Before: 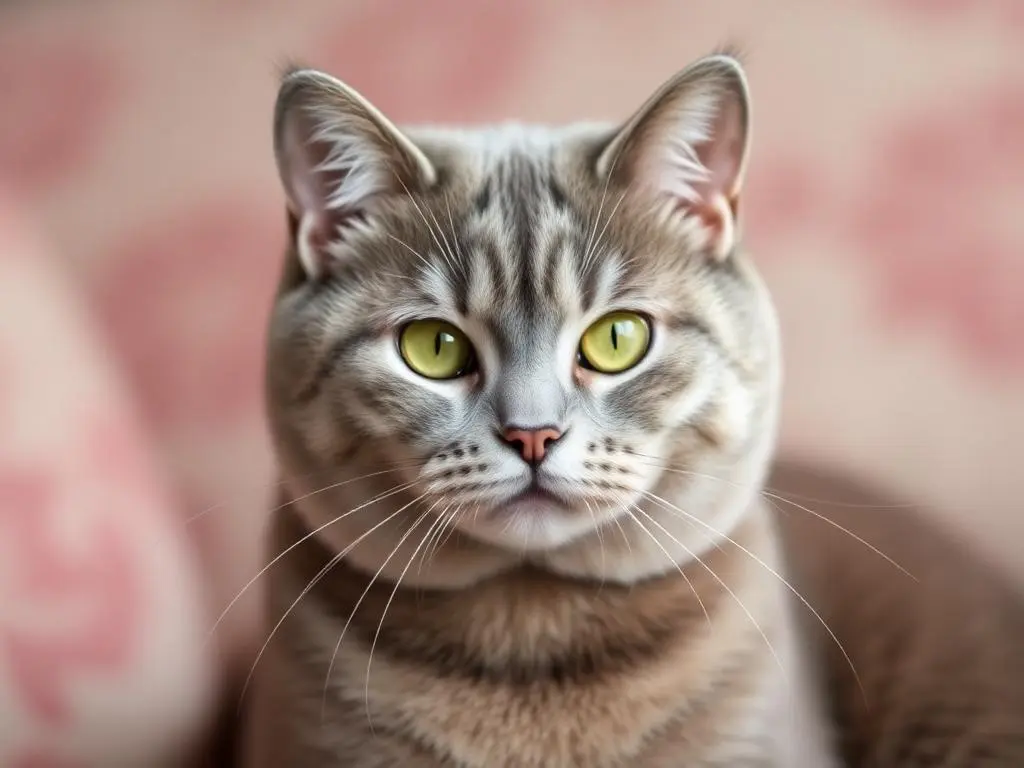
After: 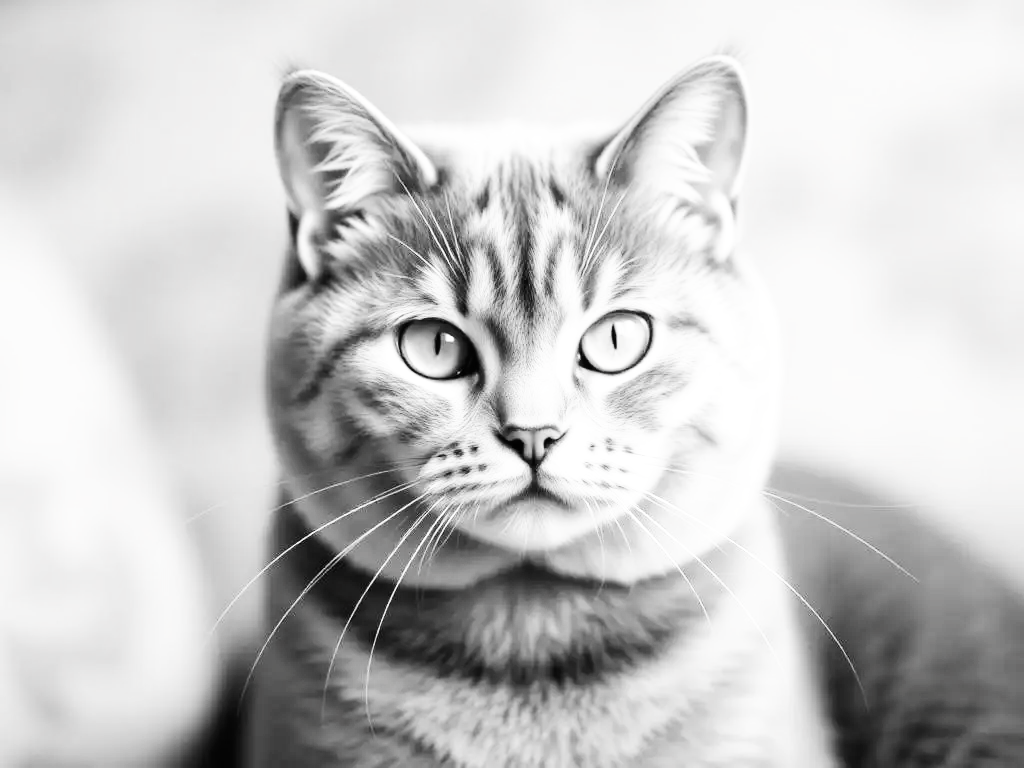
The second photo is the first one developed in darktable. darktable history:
base curve: curves: ch0 [(0, 0) (0.007, 0.004) (0.027, 0.03) (0.046, 0.07) (0.207, 0.54) (0.442, 0.872) (0.673, 0.972) (1, 1)]
contrast brightness saturation: saturation -0.996
shadows and highlights: radius 93.09, shadows -14.91, white point adjustment 0.172, highlights 33.06, compress 48.5%, soften with gaussian
